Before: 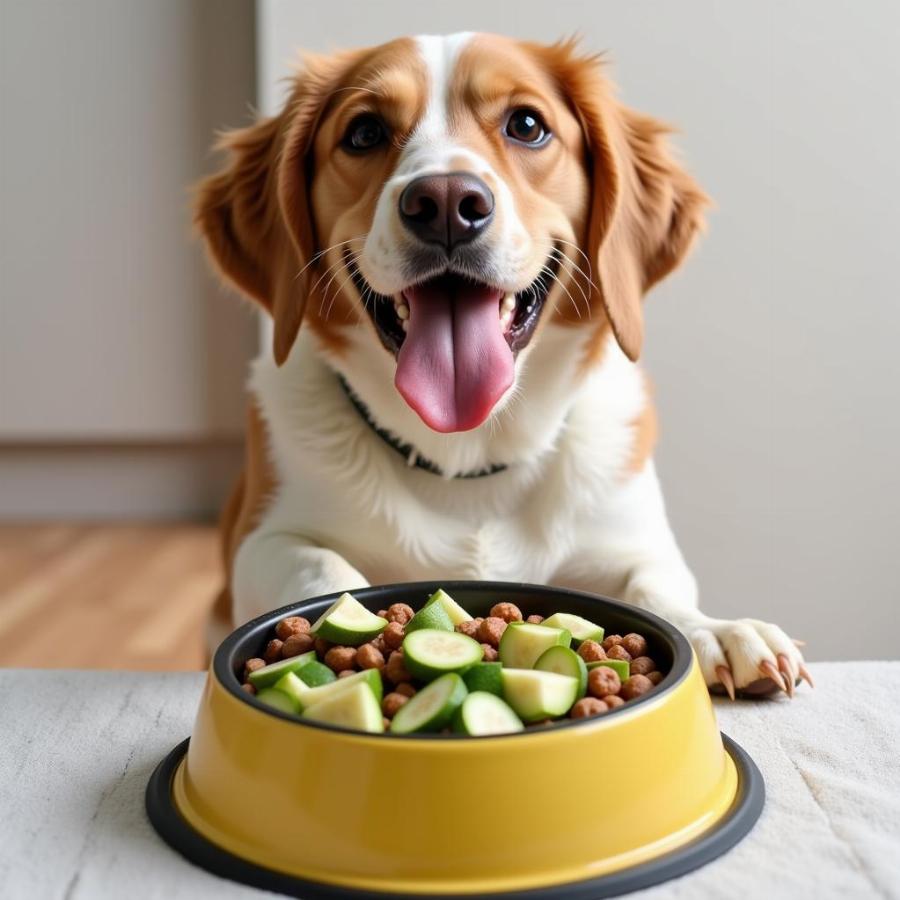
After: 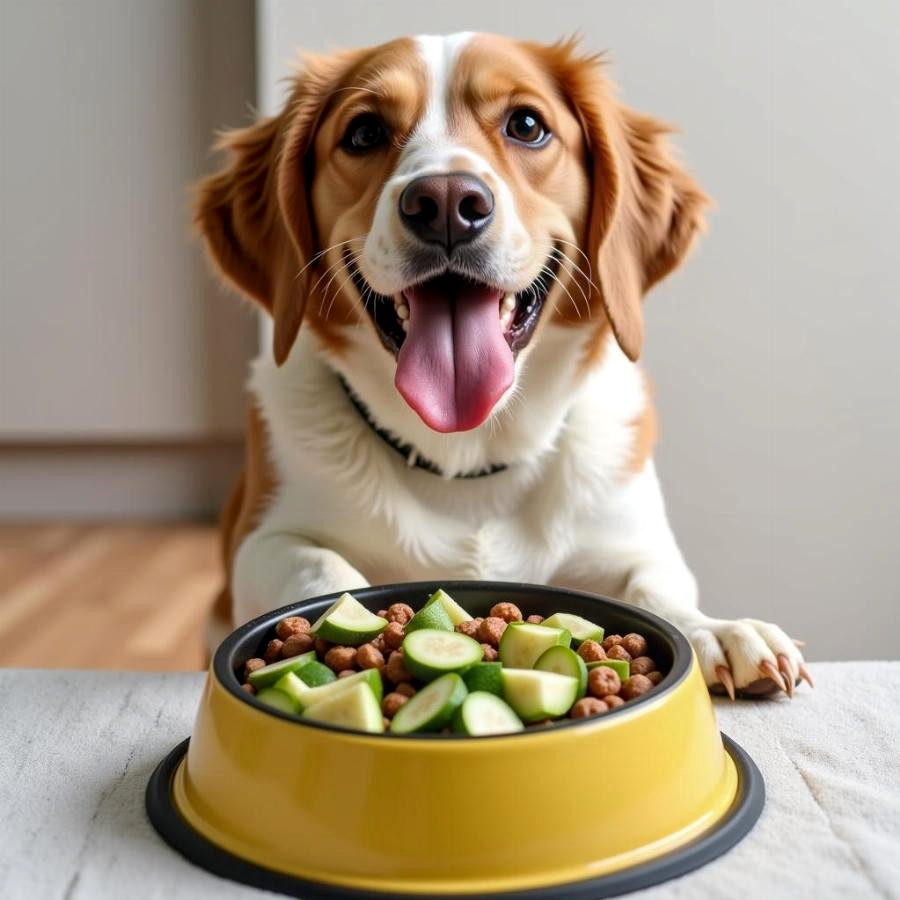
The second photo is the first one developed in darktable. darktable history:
local contrast: on, module defaults
color balance rgb: perceptual saturation grading › global saturation 0.583%, global vibrance 9.346%
